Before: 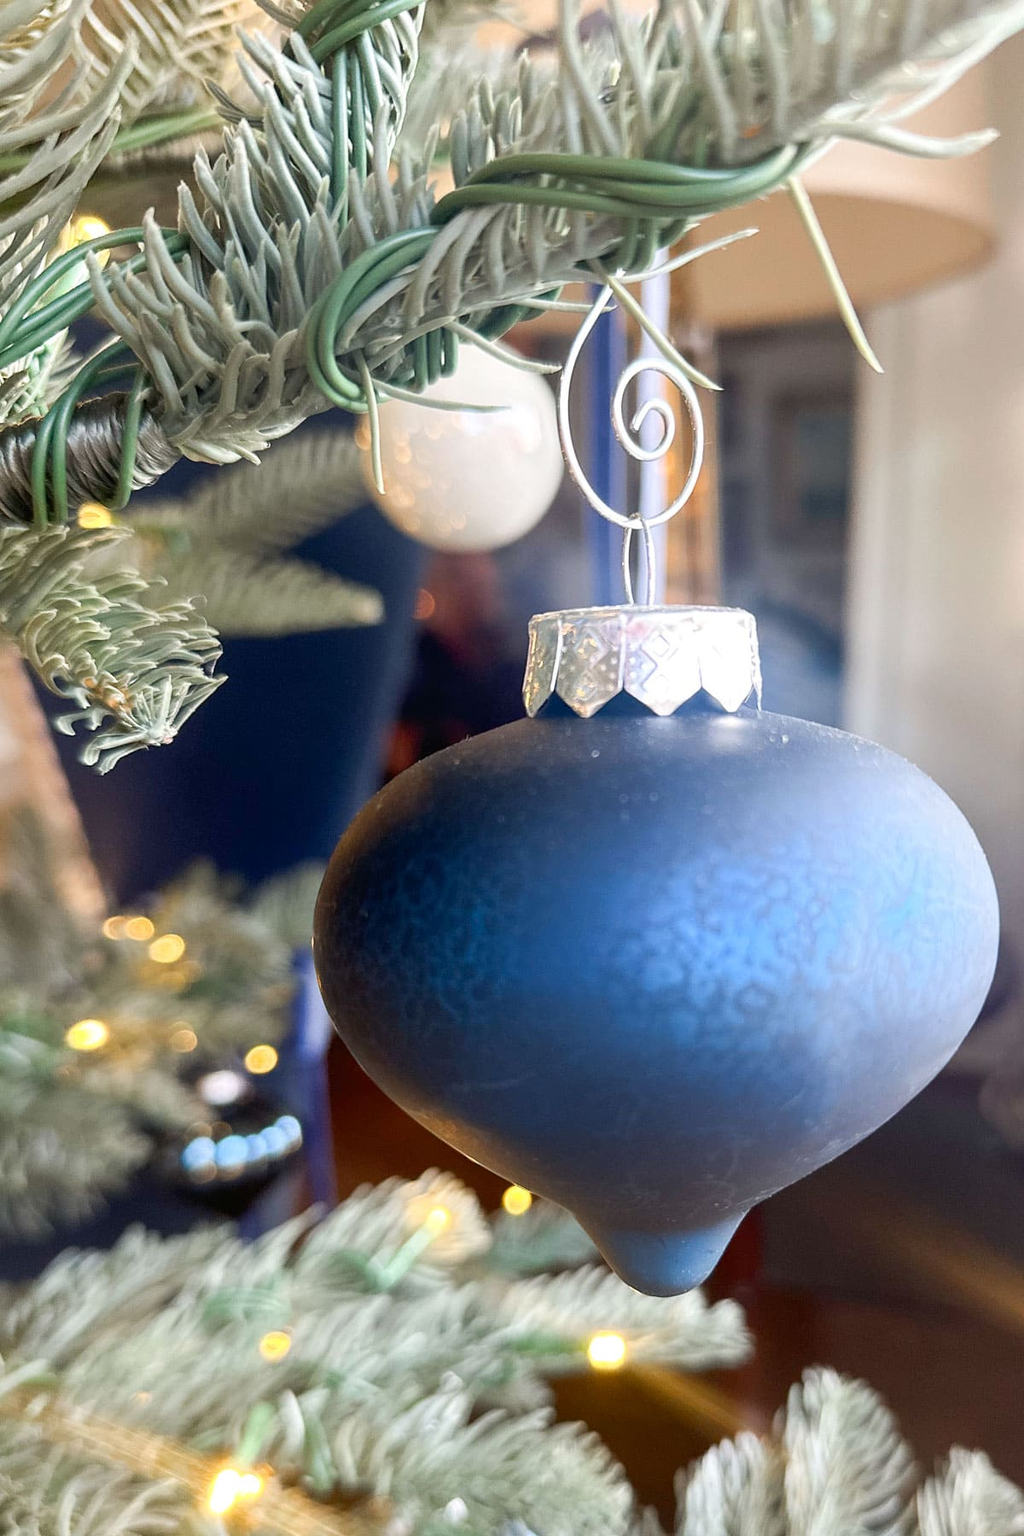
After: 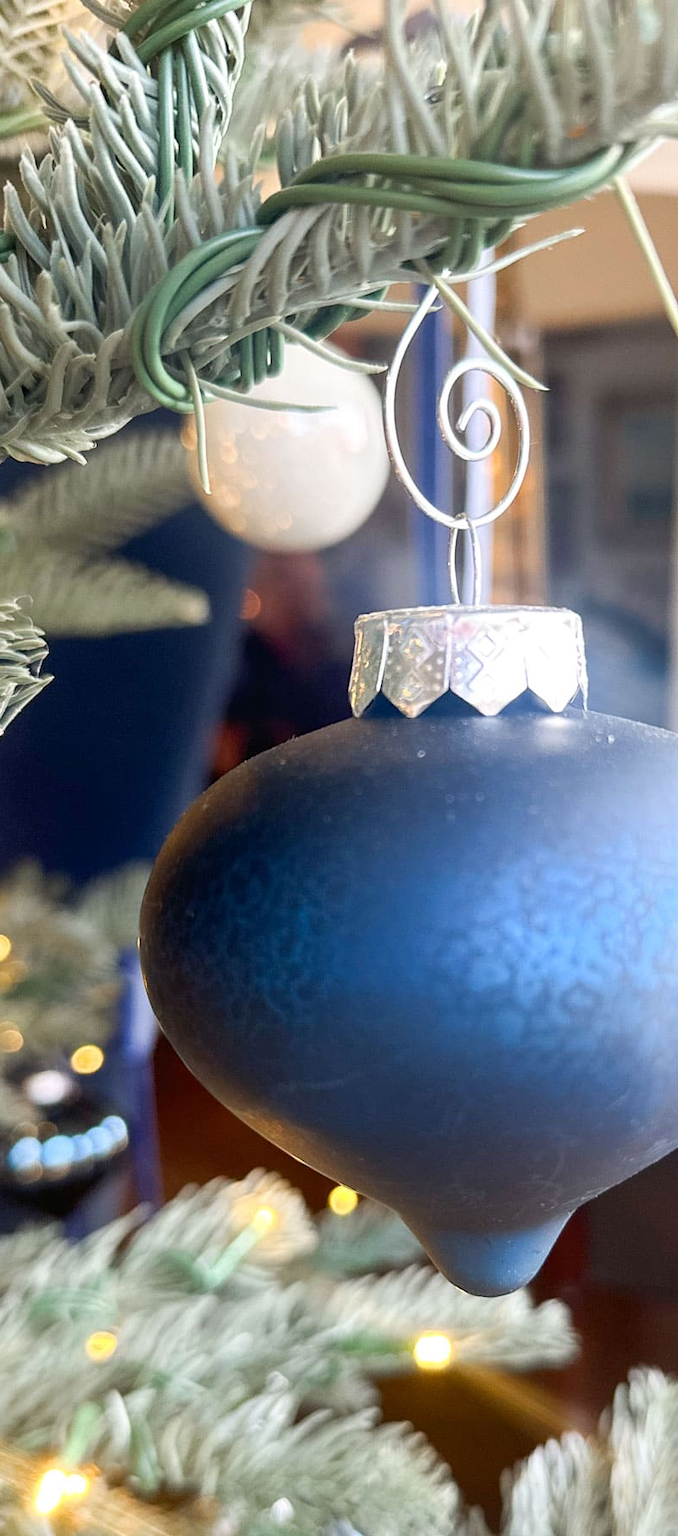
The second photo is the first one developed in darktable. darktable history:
crop: left 17.003%, right 16.723%
